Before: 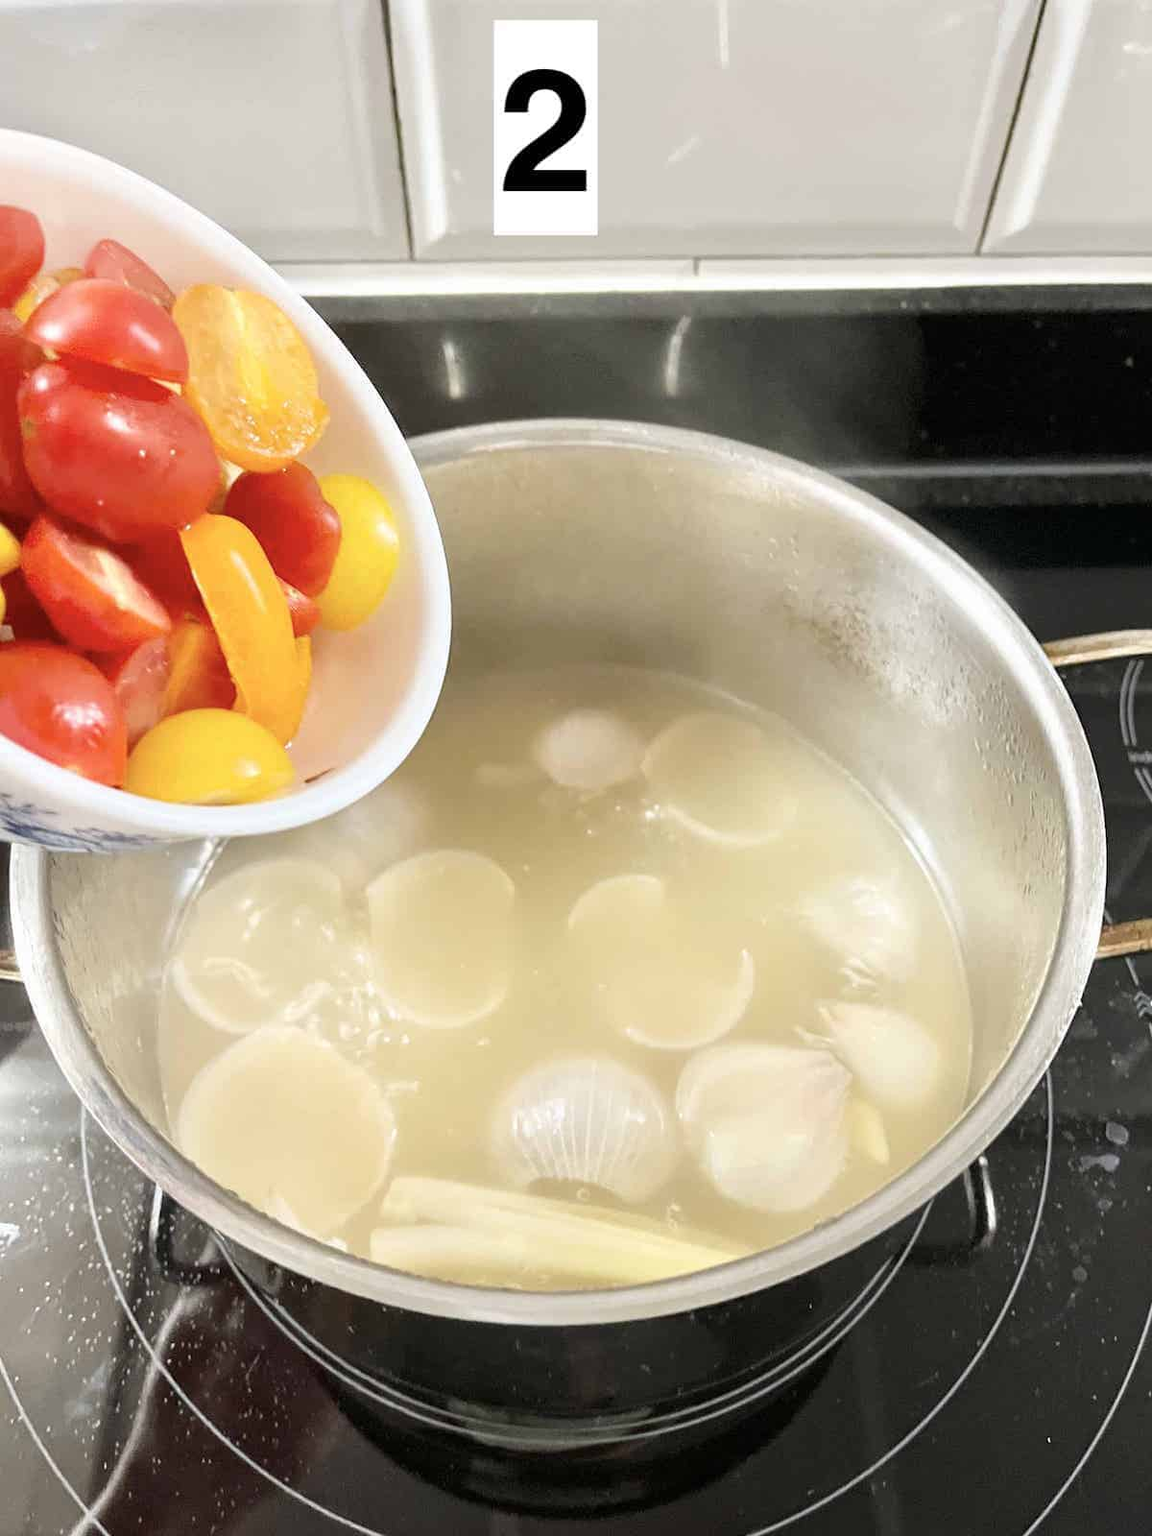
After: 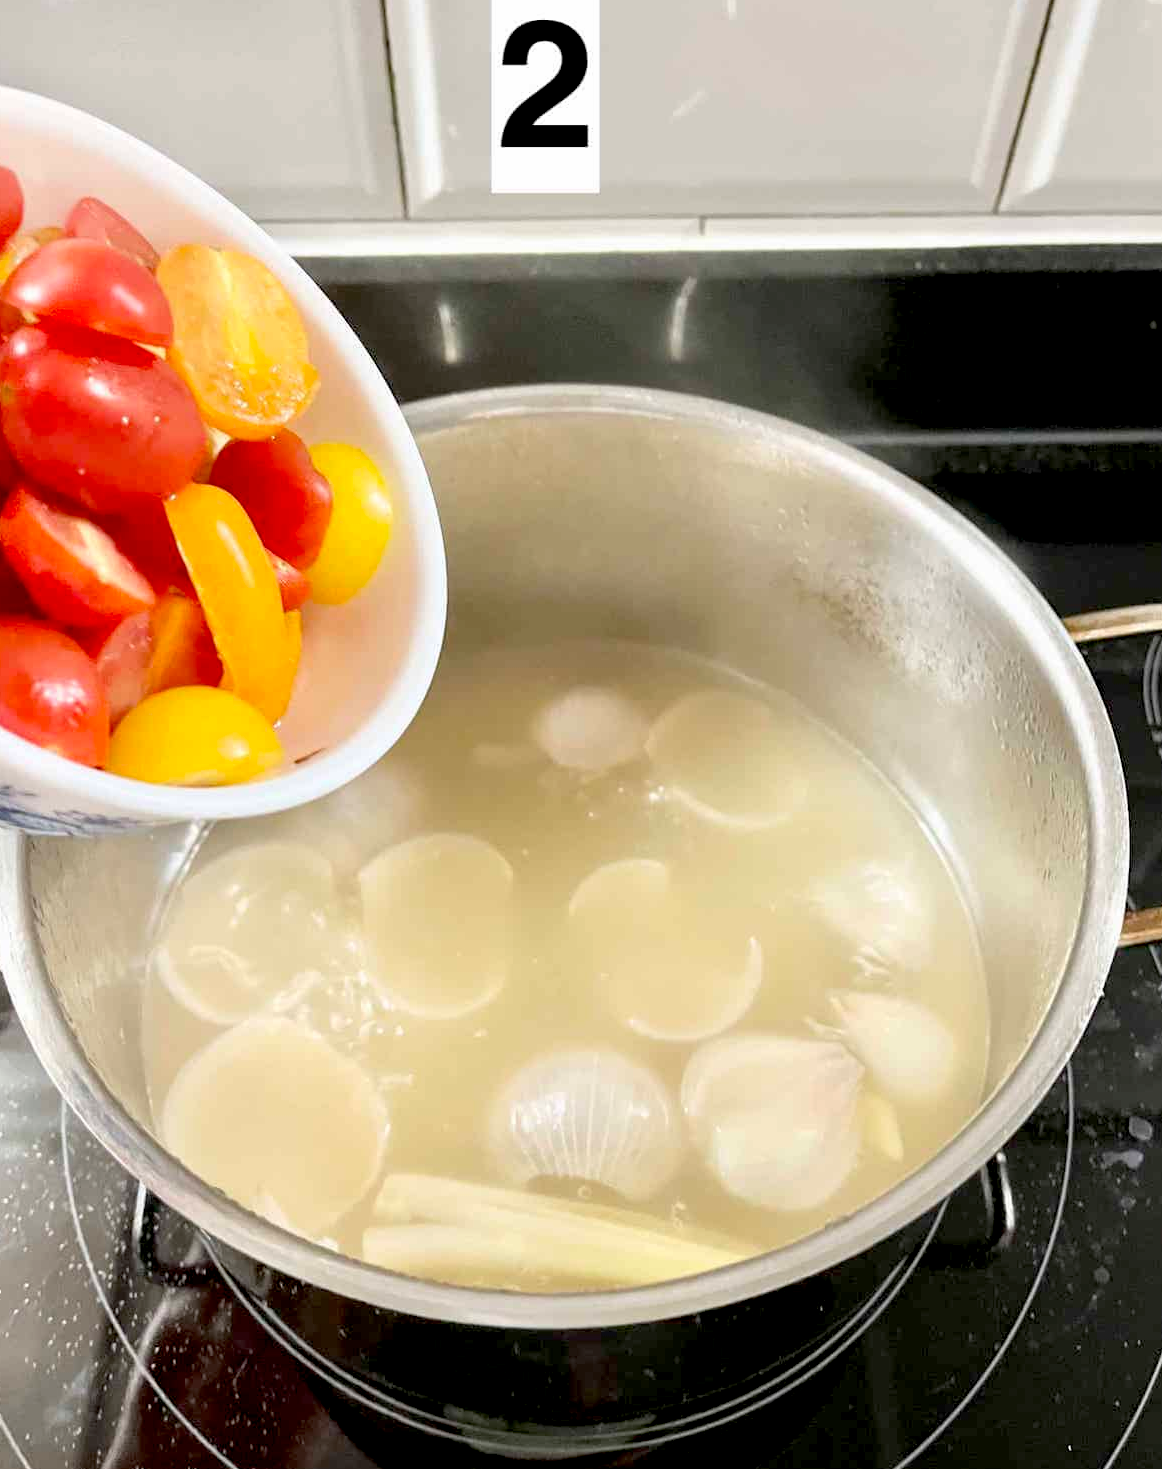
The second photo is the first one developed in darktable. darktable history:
crop: left 1.964%, top 3.251%, right 1.122%, bottom 4.933%
exposure: black level correction 0.016, exposure -0.009 EV, compensate highlight preservation false
